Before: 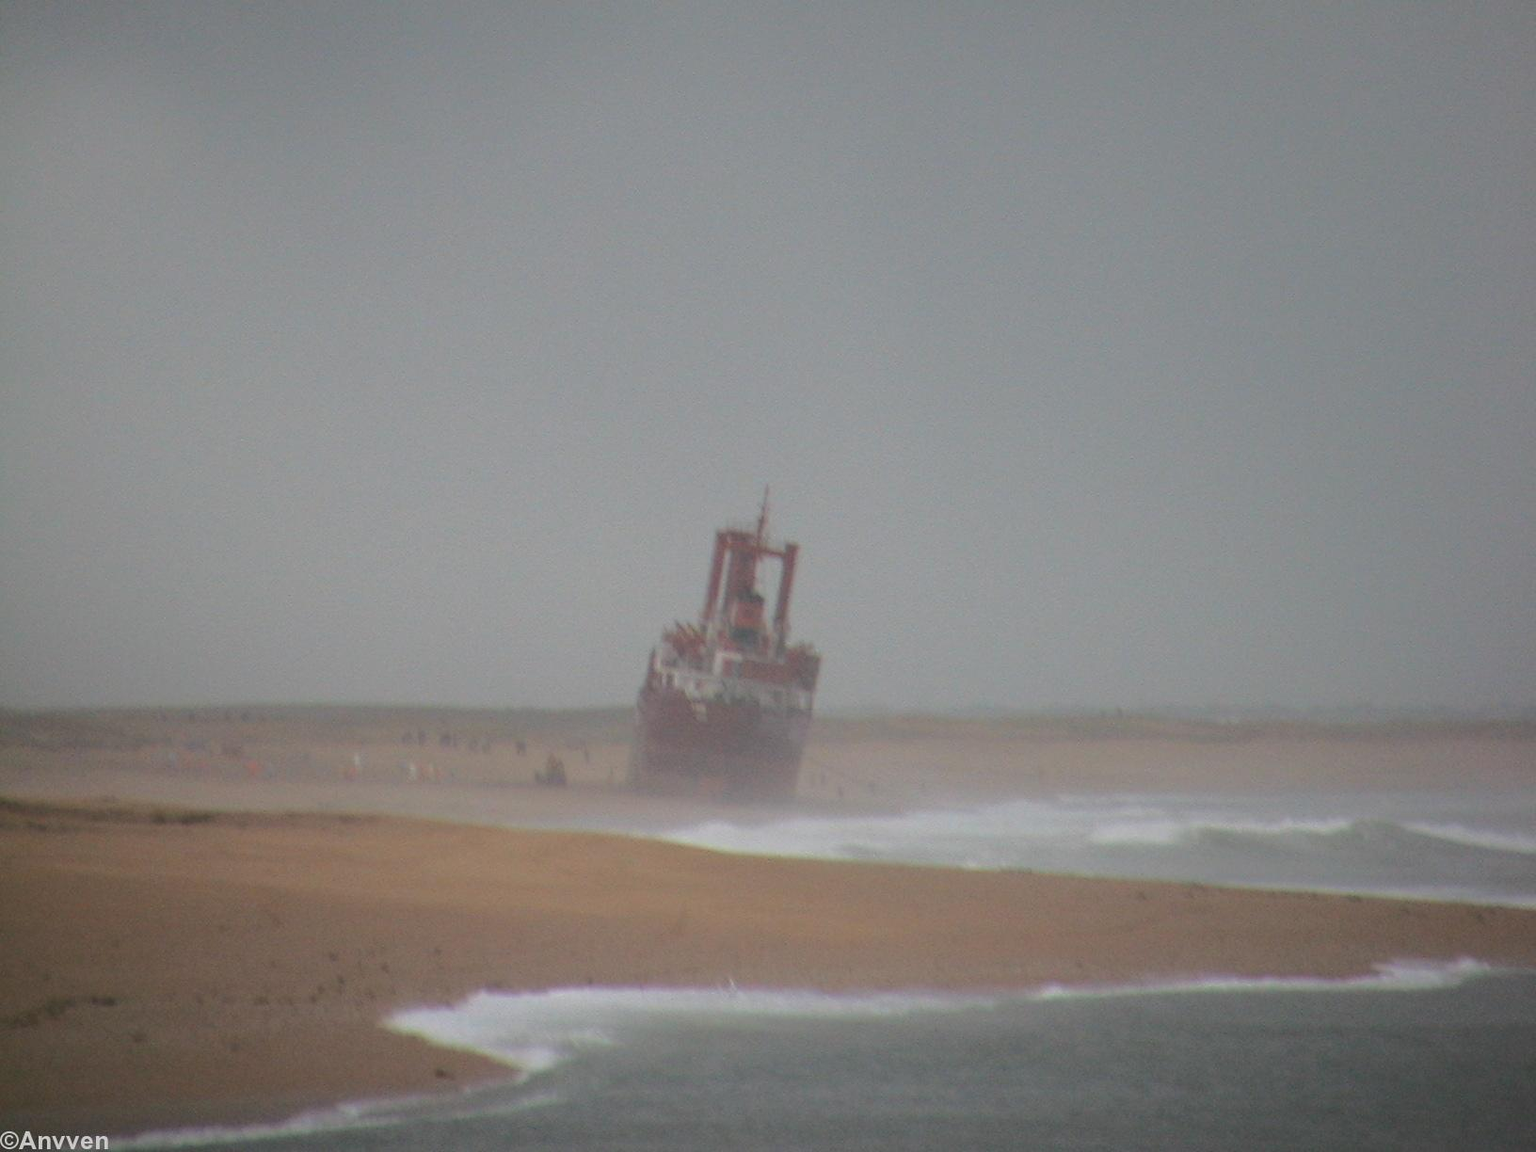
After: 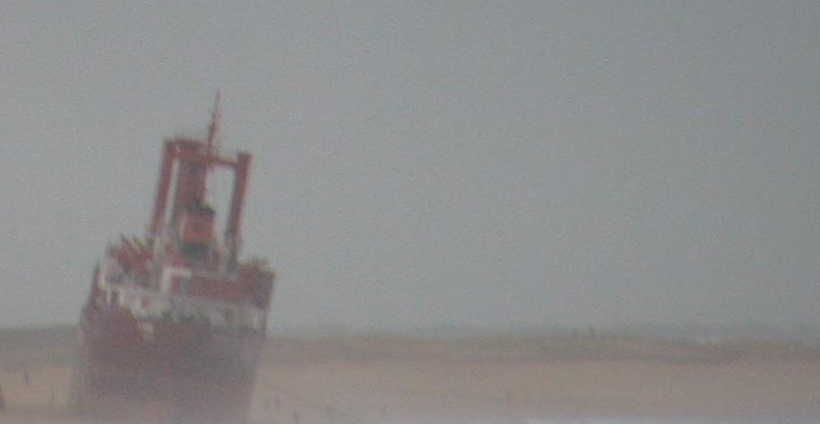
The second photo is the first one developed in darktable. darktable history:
exposure: exposure -0.021 EV, compensate highlight preservation false
crop: left 36.607%, top 34.735%, right 13.146%, bottom 30.611%
